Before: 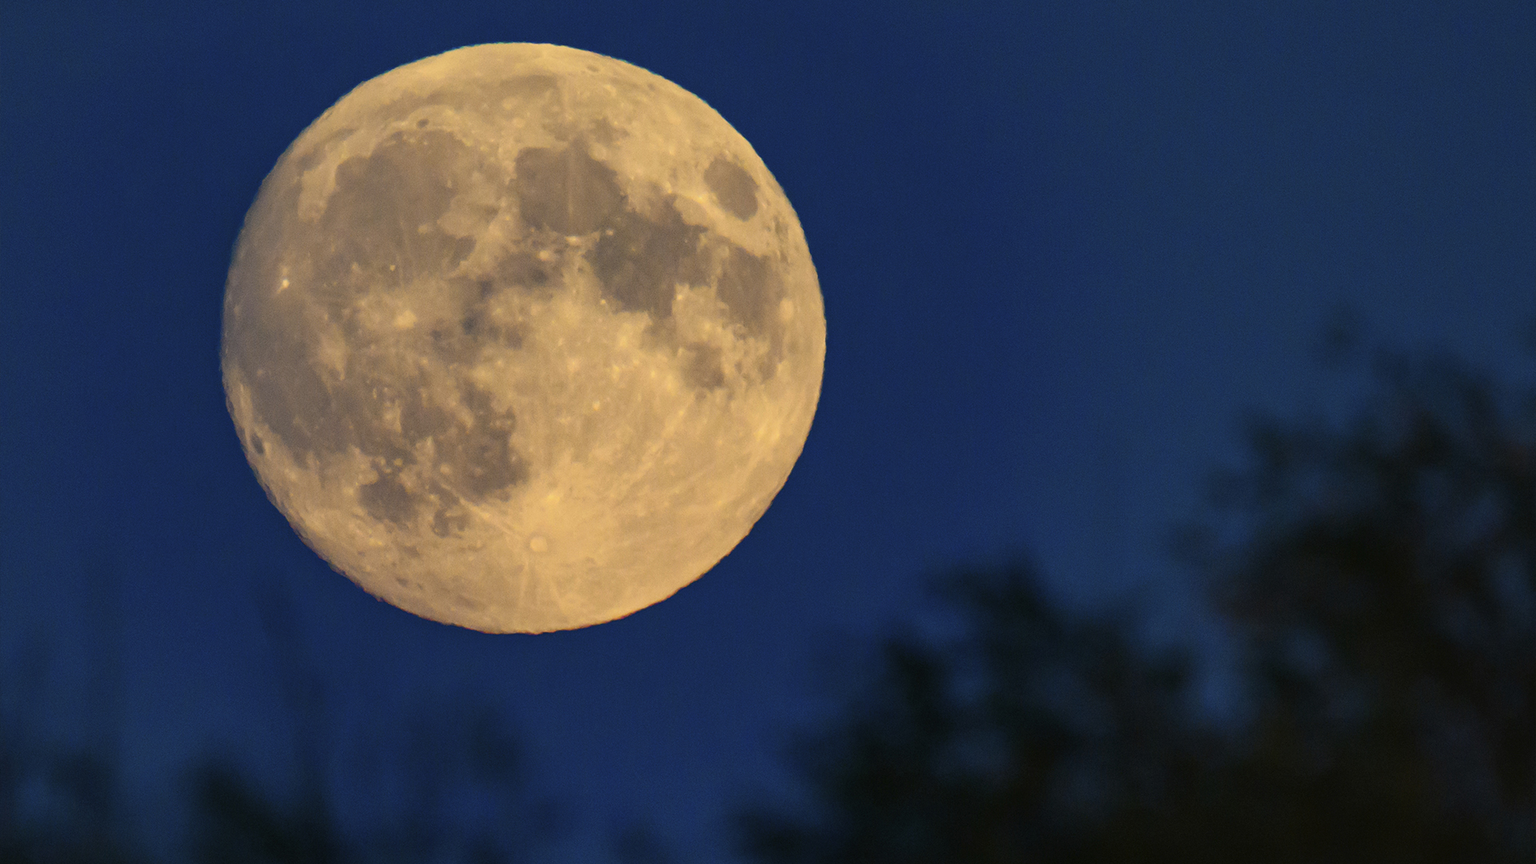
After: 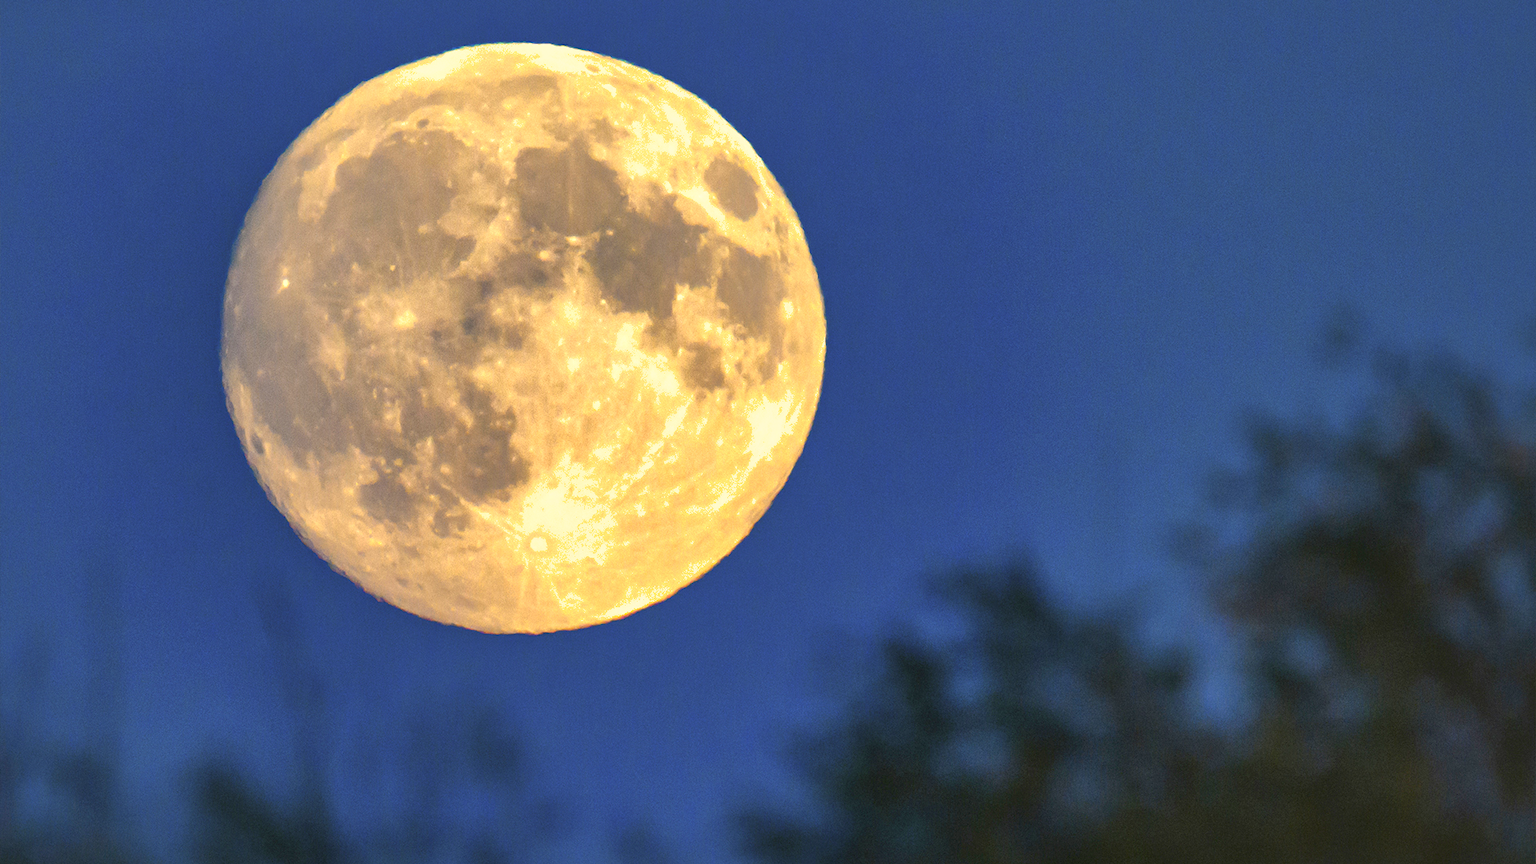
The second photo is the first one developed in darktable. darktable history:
shadows and highlights: on, module defaults
exposure: black level correction 0, exposure 1.097 EV, compensate exposure bias true, compensate highlight preservation false
